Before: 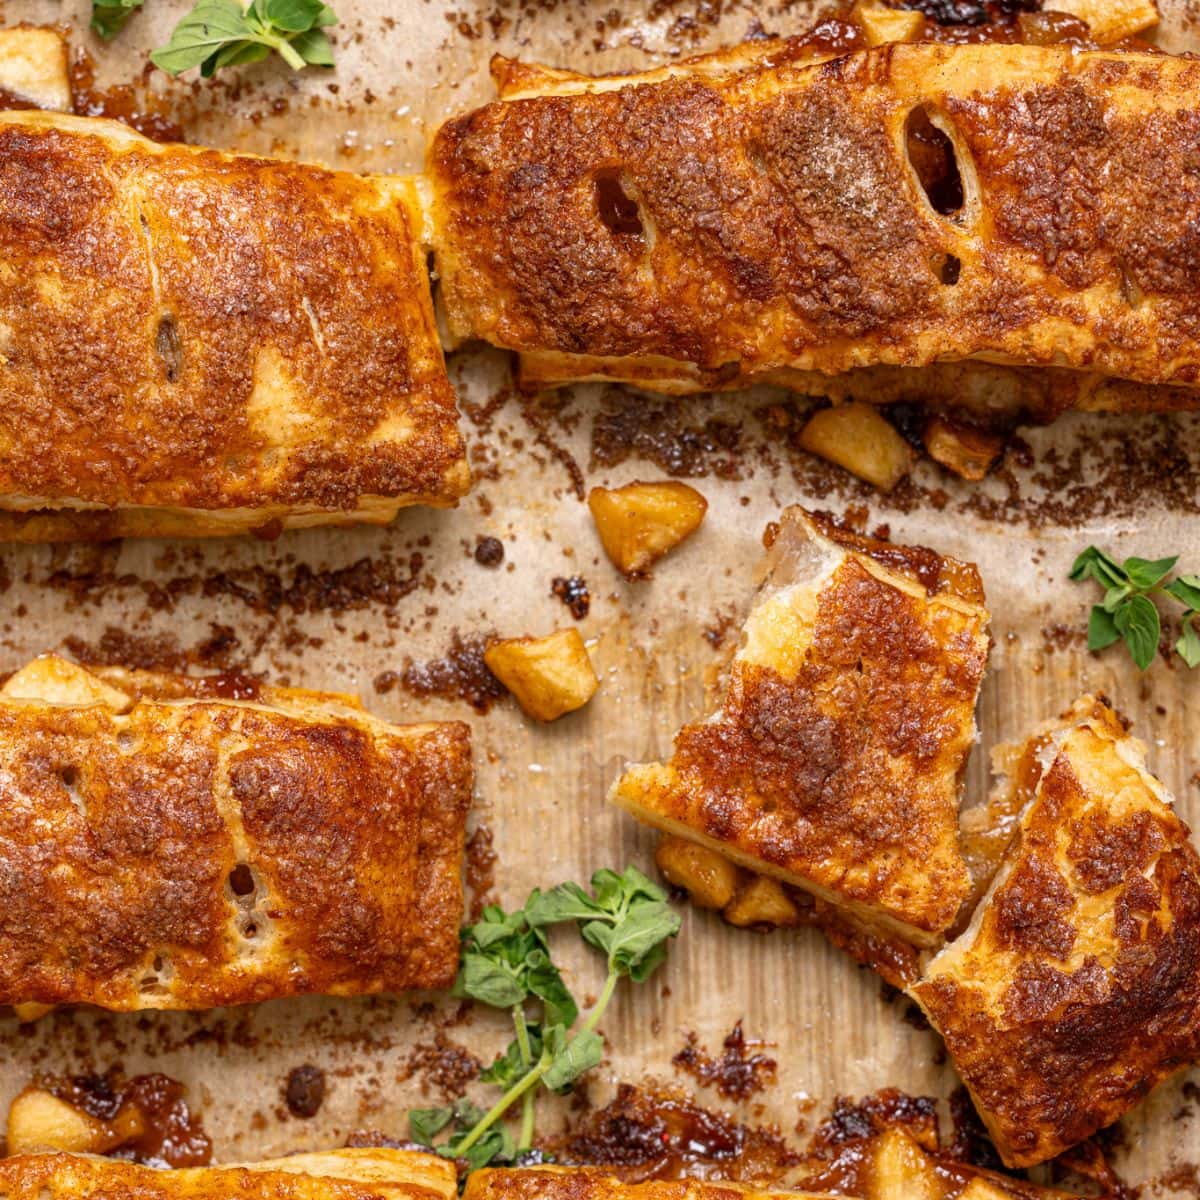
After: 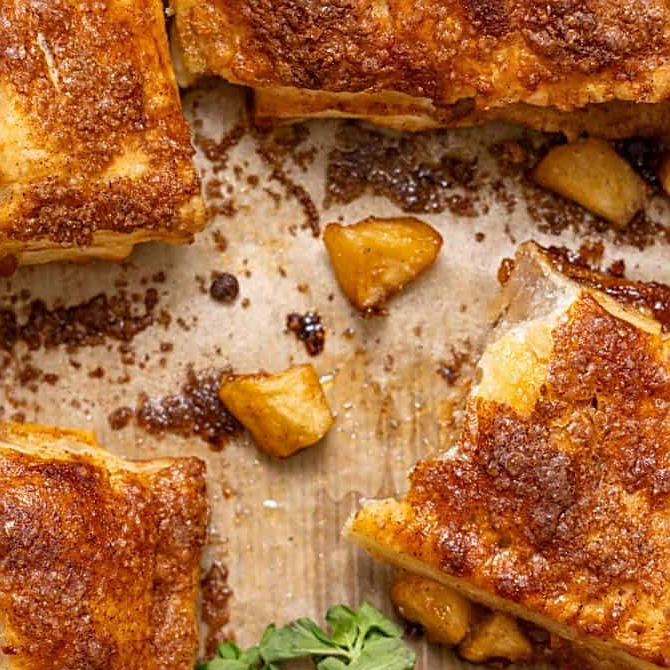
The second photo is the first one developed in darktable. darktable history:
sharpen: on, module defaults
crop and rotate: left 22.13%, top 22.054%, right 22.026%, bottom 22.102%
shadows and highlights: soften with gaussian
